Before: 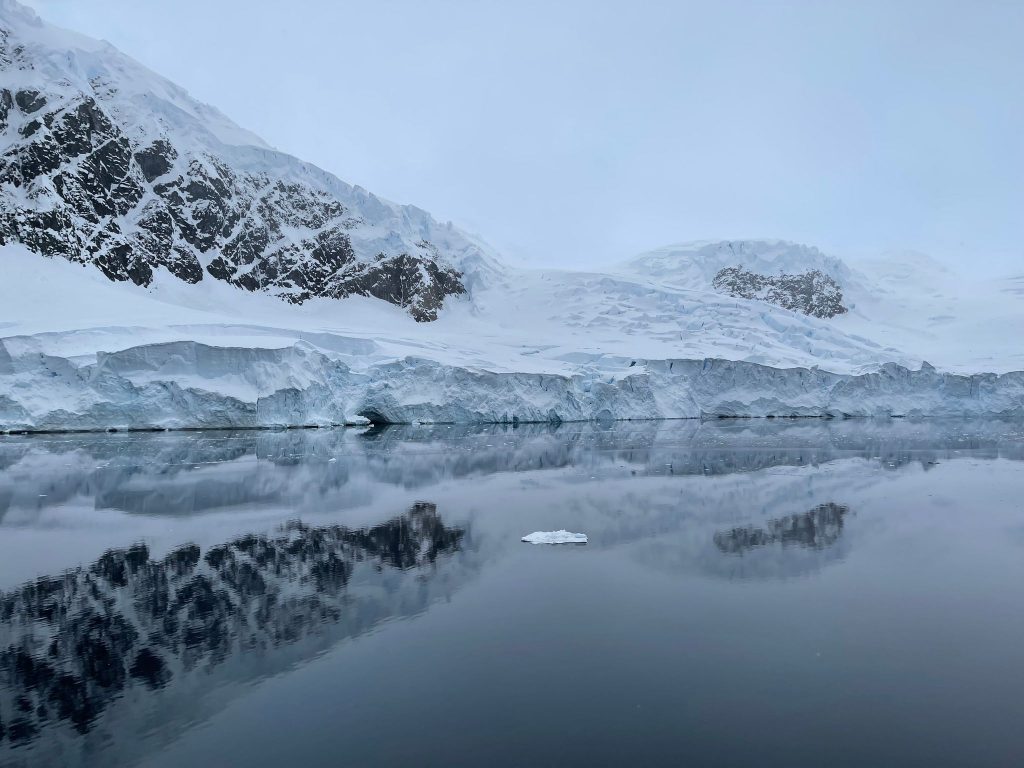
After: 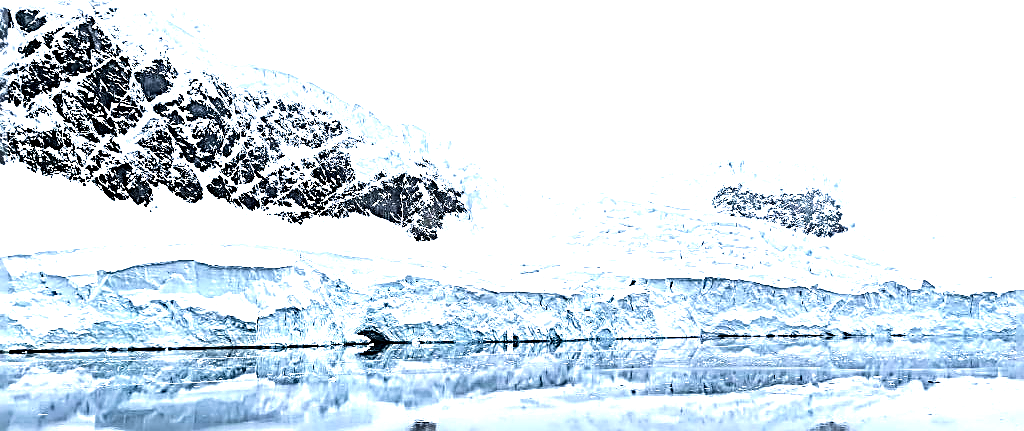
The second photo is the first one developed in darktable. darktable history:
crop and rotate: top 10.605%, bottom 33.274%
sharpen: radius 3.158, amount 1.731
tone equalizer: -8 EV -0.75 EV, -7 EV -0.7 EV, -6 EV -0.6 EV, -5 EV -0.4 EV, -3 EV 0.4 EV, -2 EV 0.6 EV, -1 EV 0.7 EV, +0 EV 0.75 EV, edges refinement/feathering 500, mask exposure compensation -1.57 EV, preserve details no
exposure: exposure 1 EV, compensate highlight preservation false
velvia: strength 17%
